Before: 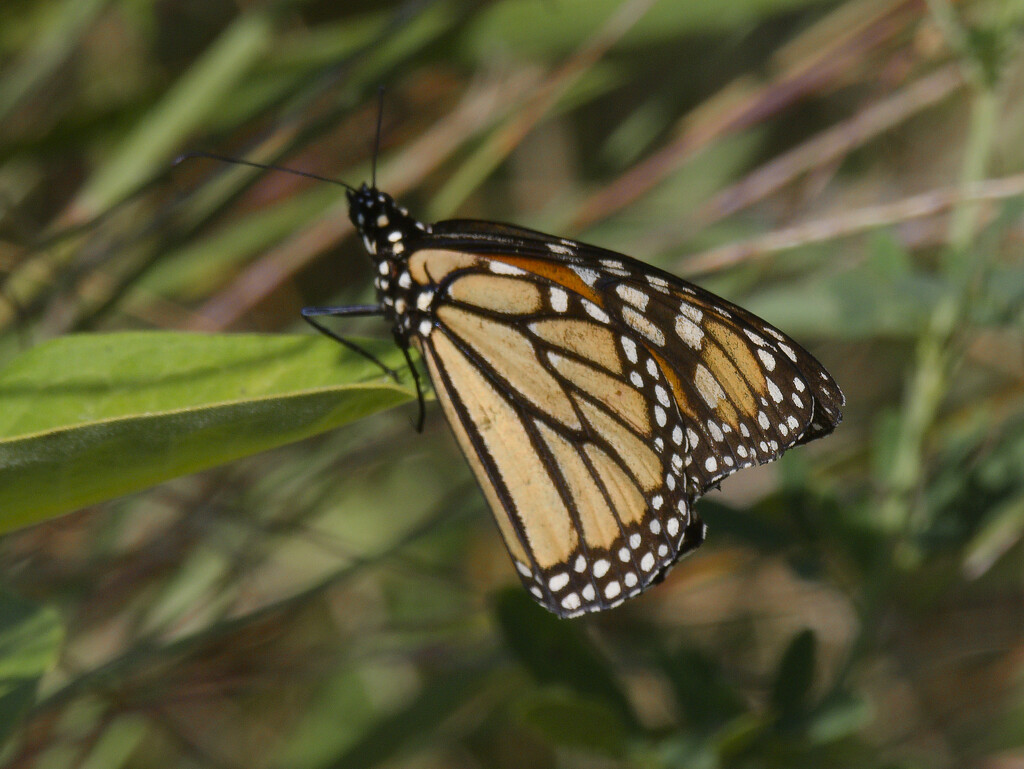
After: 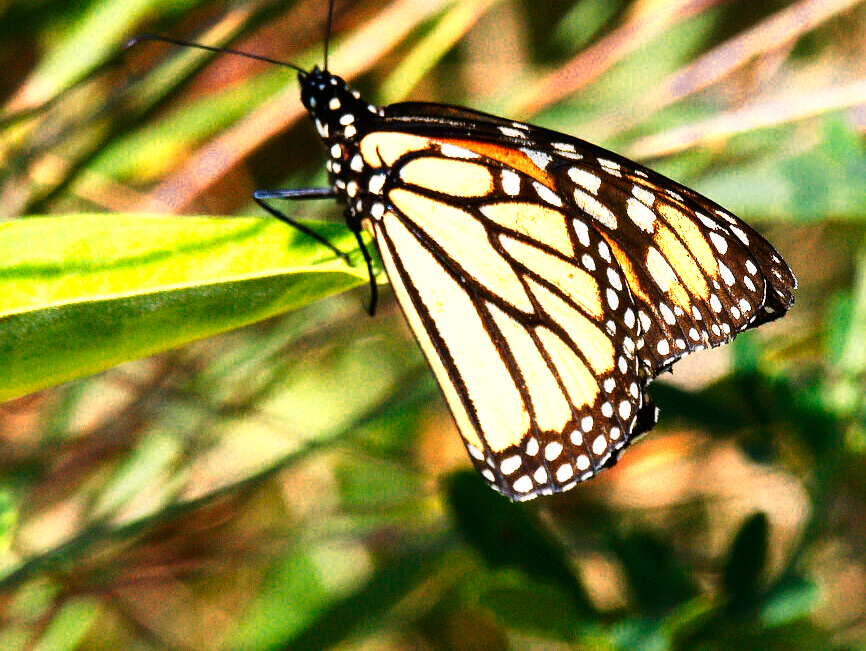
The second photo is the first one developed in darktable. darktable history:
sharpen: amount 0.217
crop and rotate: left 4.702%, top 15.269%, right 10.714%
base curve: curves: ch0 [(0, 0) (0.007, 0.004) (0.027, 0.03) (0.046, 0.07) (0.207, 0.54) (0.442, 0.872) (0.673, 0.972) (1, 1)], preserve colors none
color zones: curves: ch0 [(0.018, 0.548) (0.224, 0.64) (0.425, 0.447) (0.675, 0.575) (0.732, 0.579)]; ch1 [(0.066, 0.487) (0.25, 0.5) (0.404, 0.43) (0.75, 0.421) (0.956, 0.421)]; ch2 [(0.044, 0.561) (0.215, 0.465) (0.399, 0.544) (0.465, 0.548) (0.614, 0.447) (0.724, 0.43) (0.882, 0.623) (0.956, 0.632)]
contrast brightness saturation: contrast 0.044, saturation 0.164
